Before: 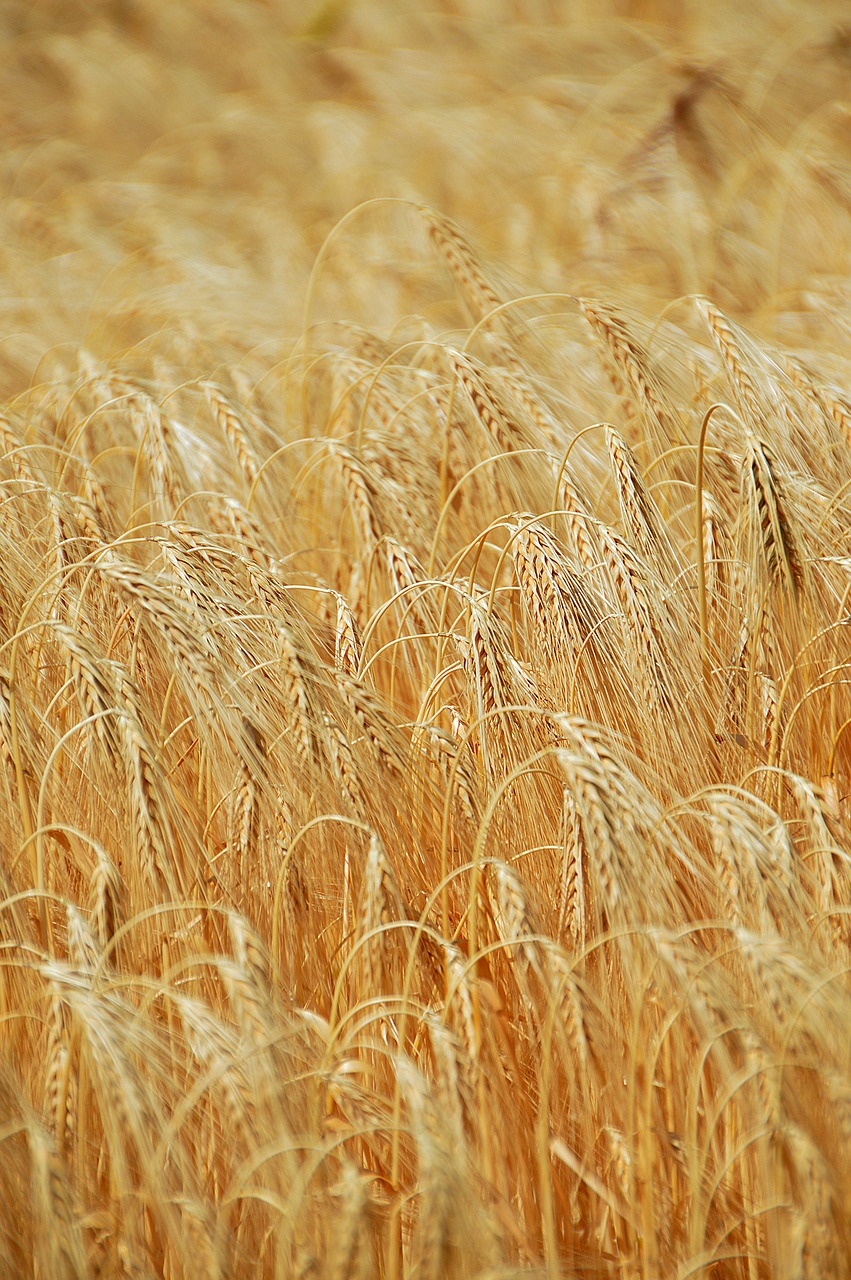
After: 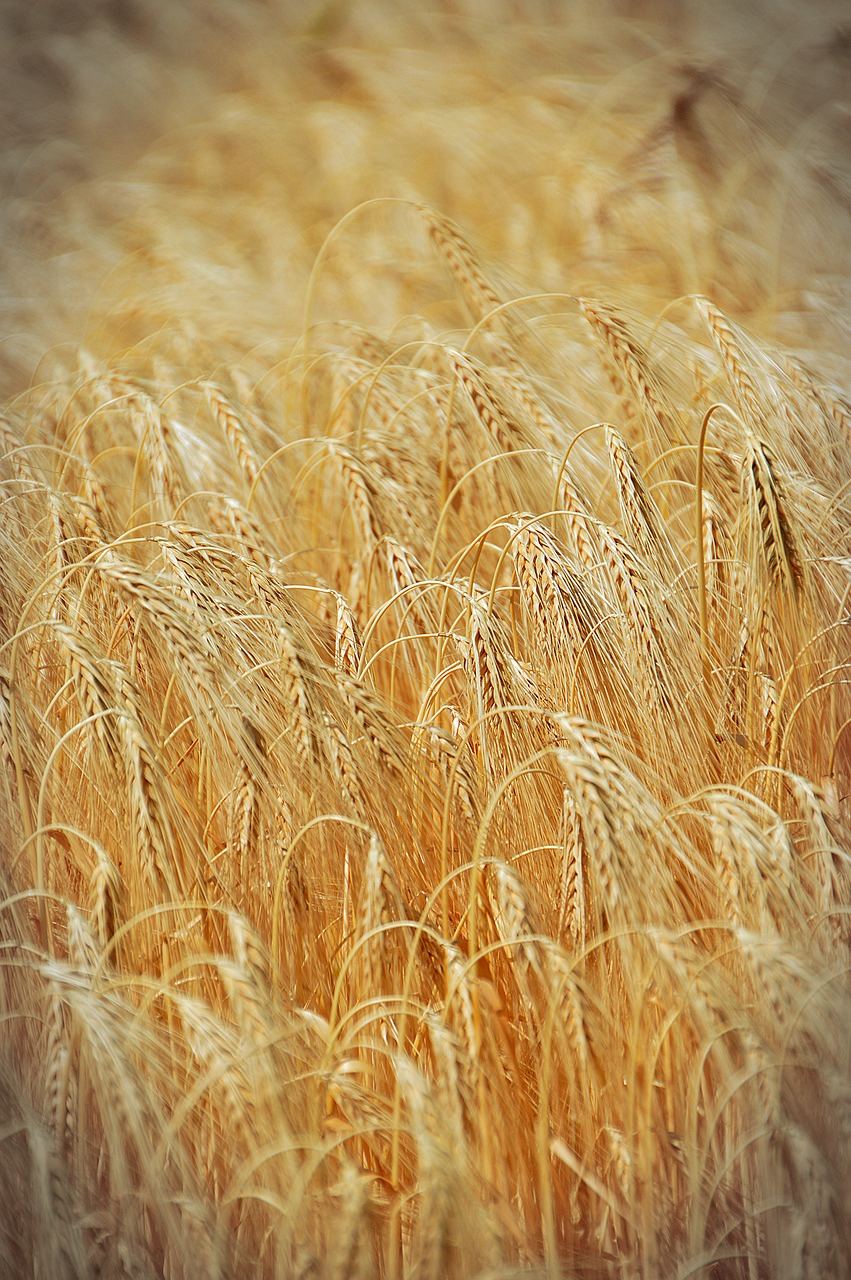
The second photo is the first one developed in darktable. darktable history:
vignetting: automatic ratio true, dithering 8-bit output, unbound false
